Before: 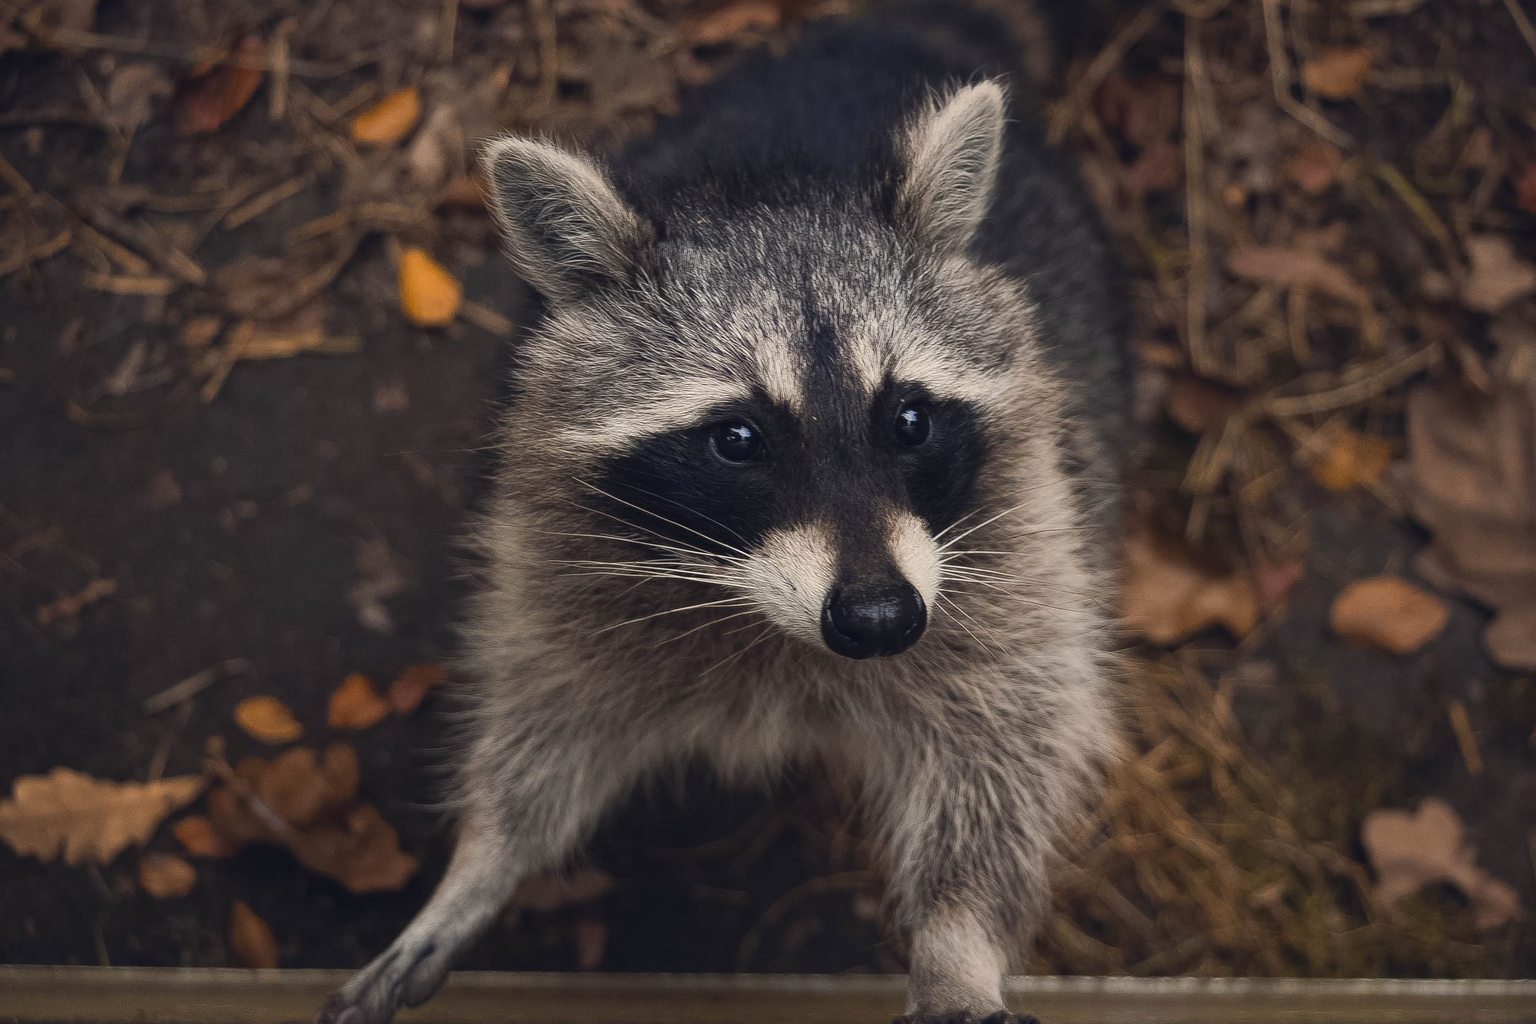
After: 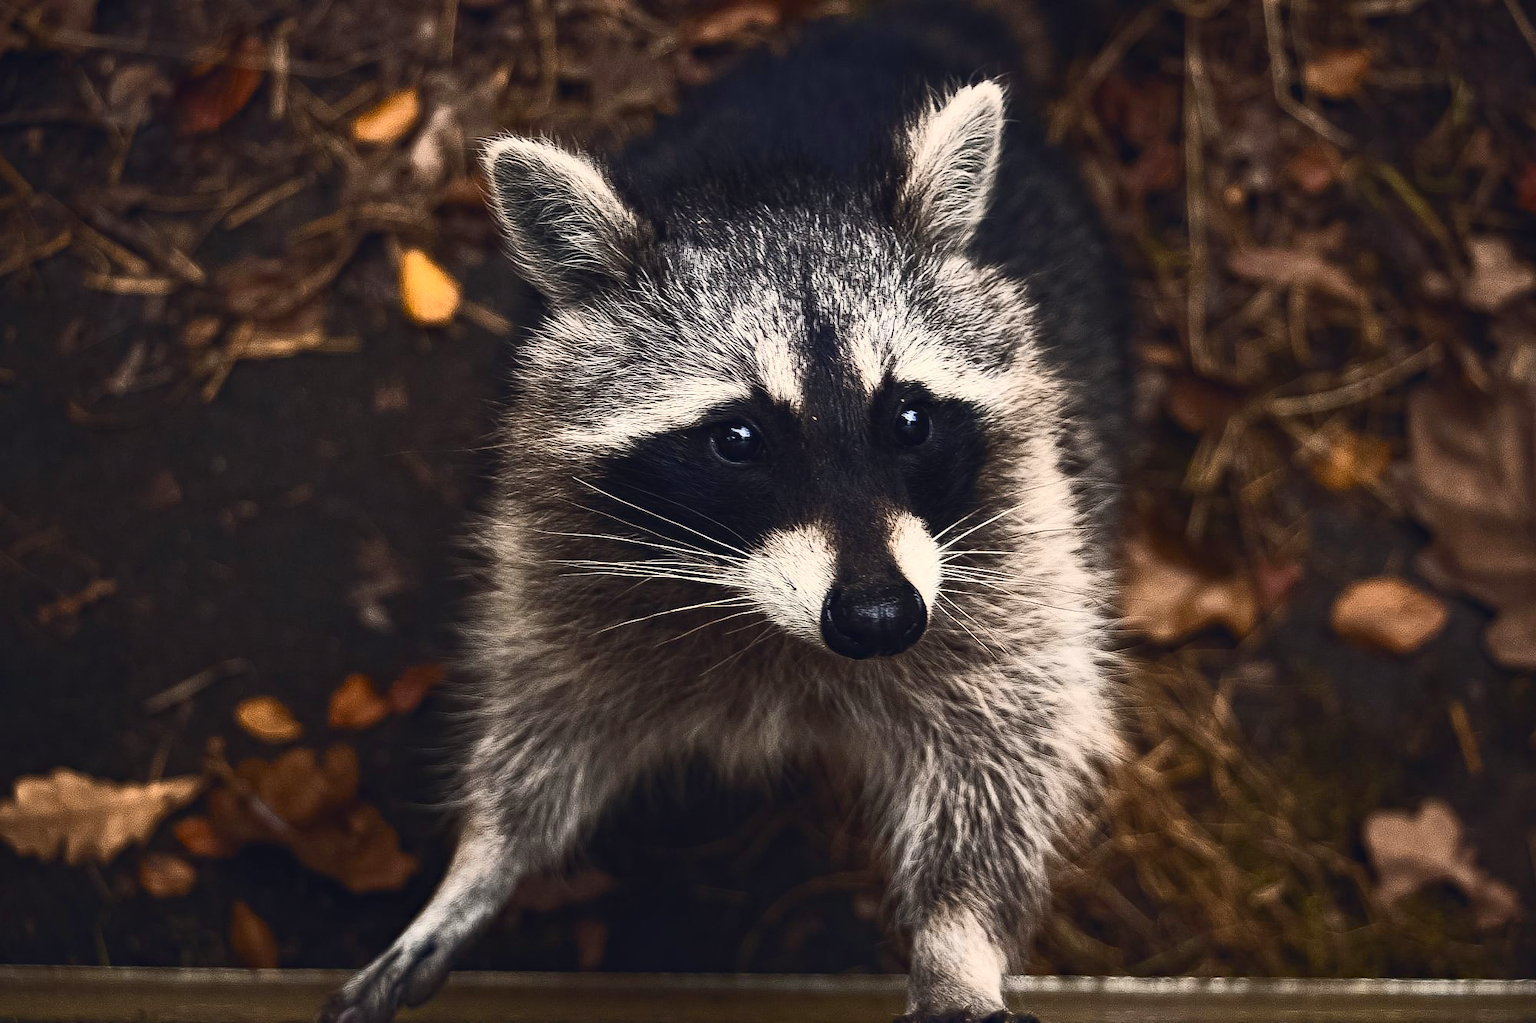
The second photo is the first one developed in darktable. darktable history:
contrast brightness saturation: contrast 0.621, brightness 0.338, saturation 0.146
haze removal: adaptive false
